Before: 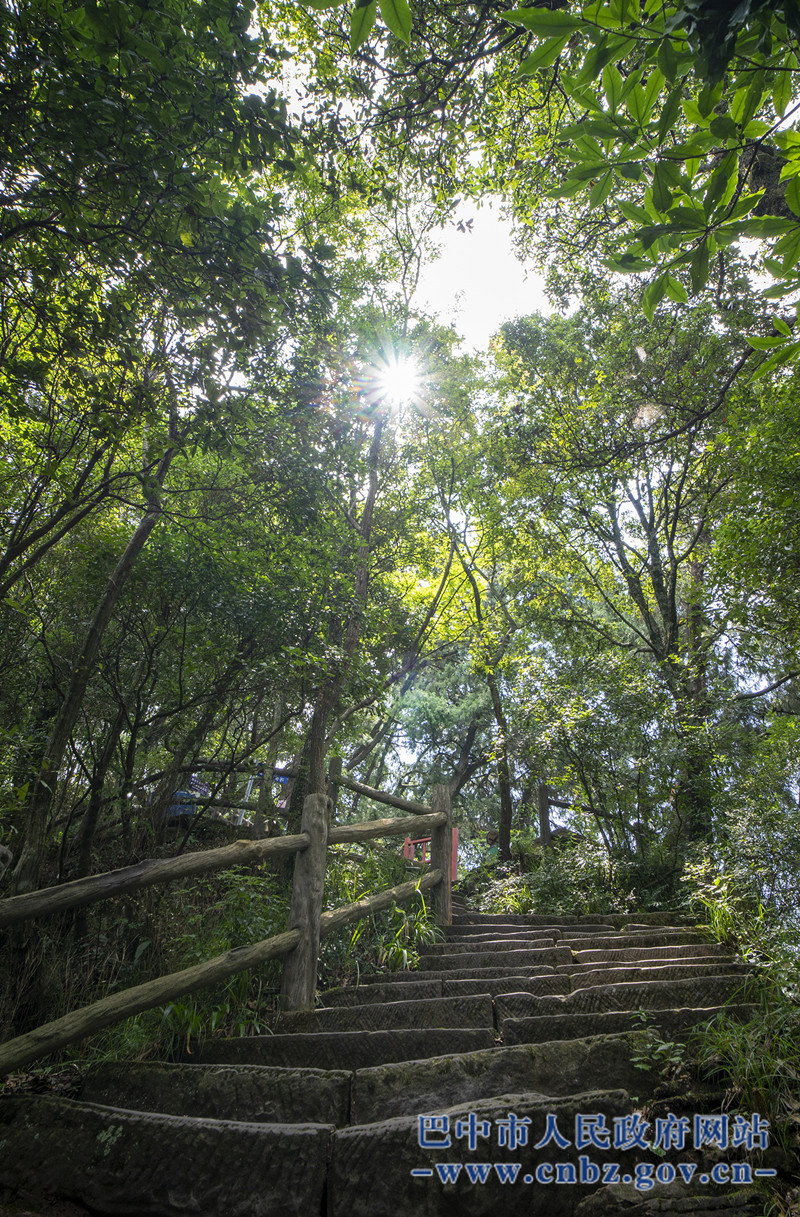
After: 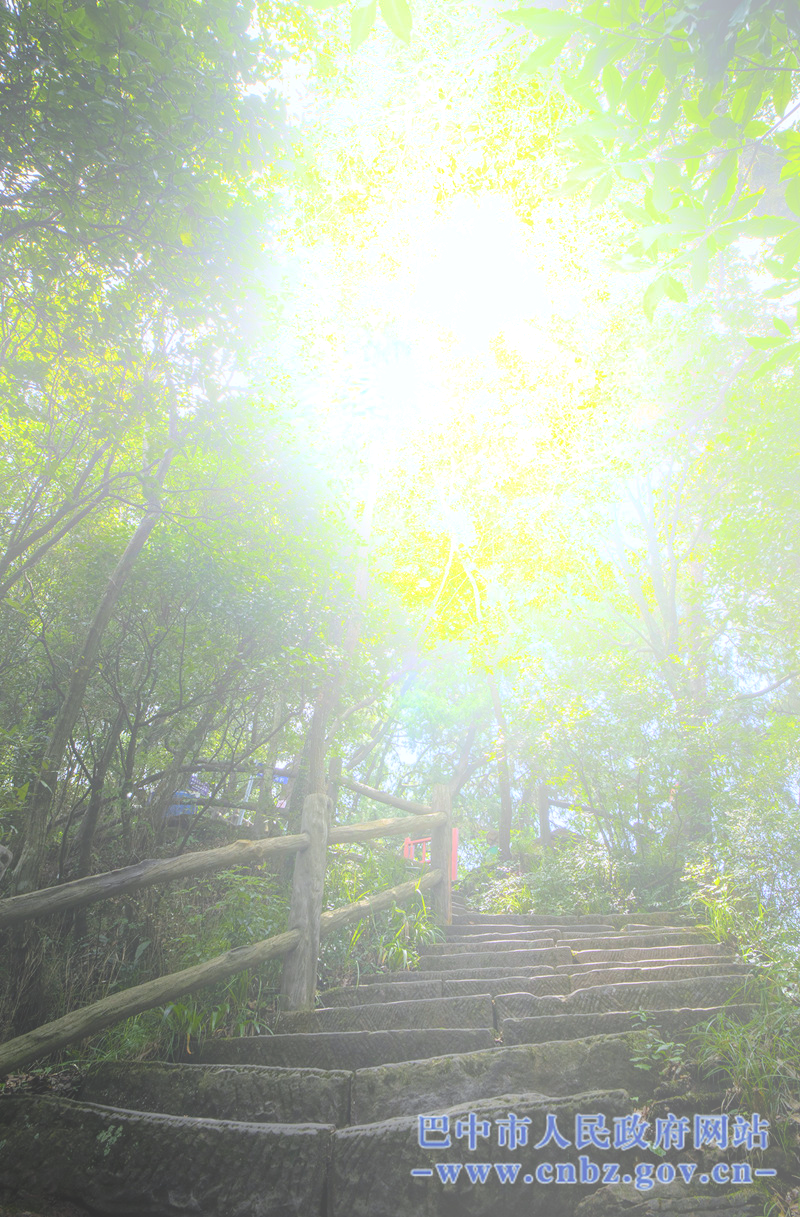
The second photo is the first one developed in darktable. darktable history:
color calibration: x 0.355, y 0.367, temperature 4700.38 K
bloom: size 25%, threshold 5%, strength 90%
